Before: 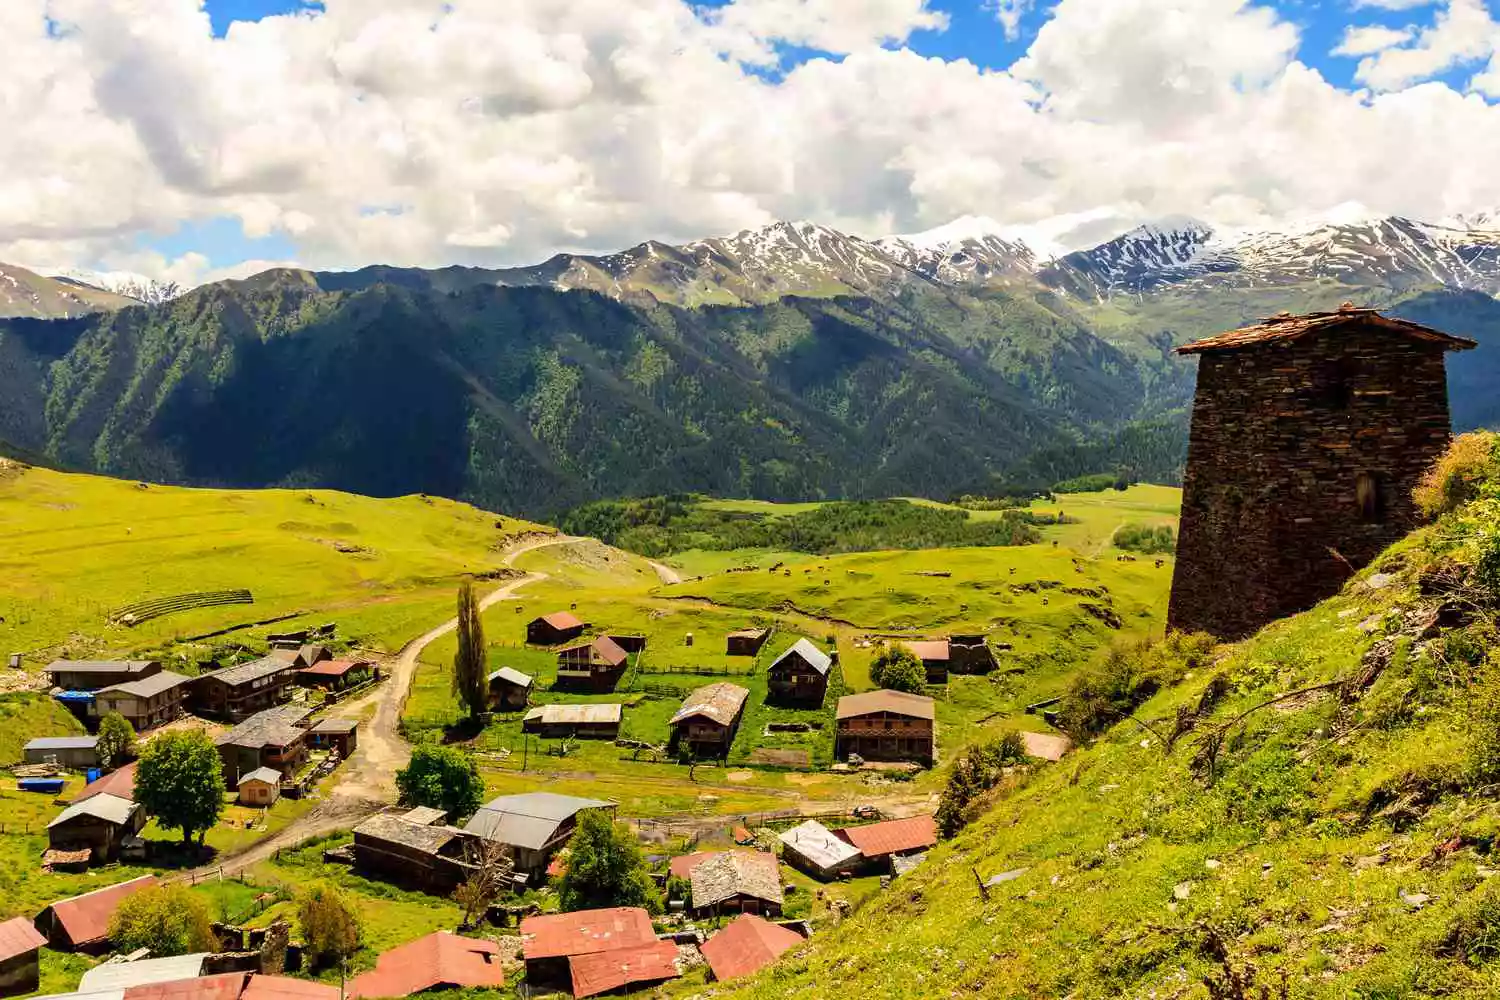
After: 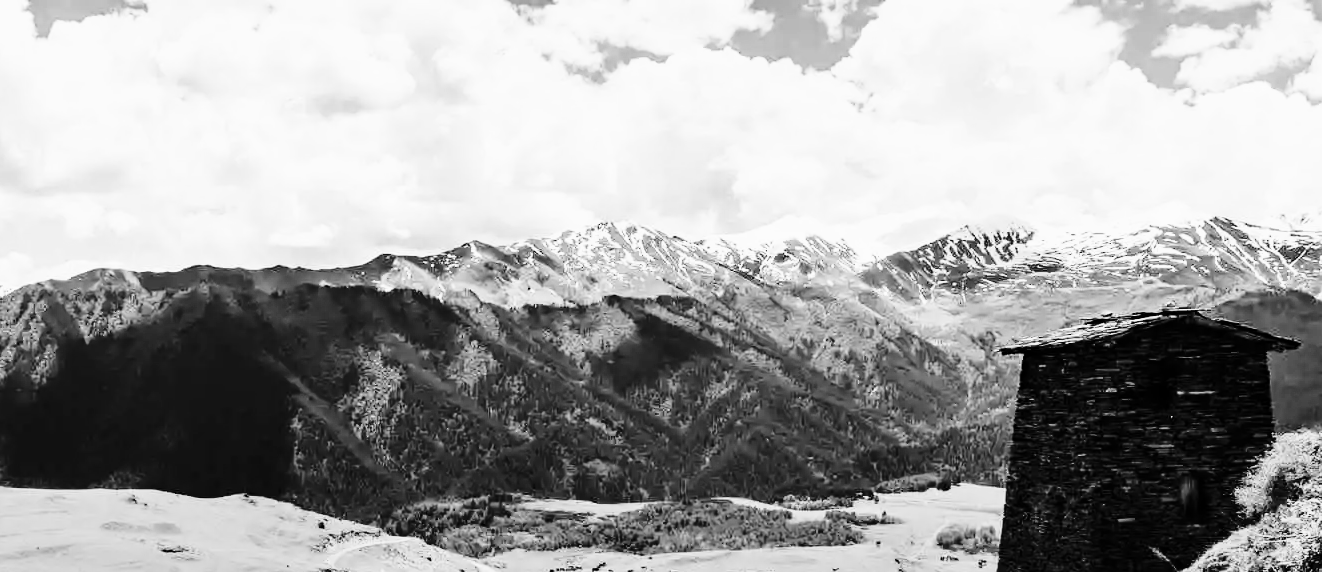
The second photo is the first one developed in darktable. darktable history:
base curve: curves: ch0 [(0, 0) (0.04, 0.03) (0.133, 0.232) (0.448, 0.748) (0.843, 0.968) (1, 1)], preserve colors none
crop and rotate: left 11.812%, bottom 42.776%
color correction: highlights a* 5.62, highlights b* 33.57, shadows a* -25.86, shadows b* 4.02
contrast brightness saturation: contrast 0.15, brightness -0.01, saturation 0.1
haze removal: compatibility mode true, adaptive false
white balance: red 1.08, blue 0.791
monochrome: a -35.87, b 49.73, size 1.7
